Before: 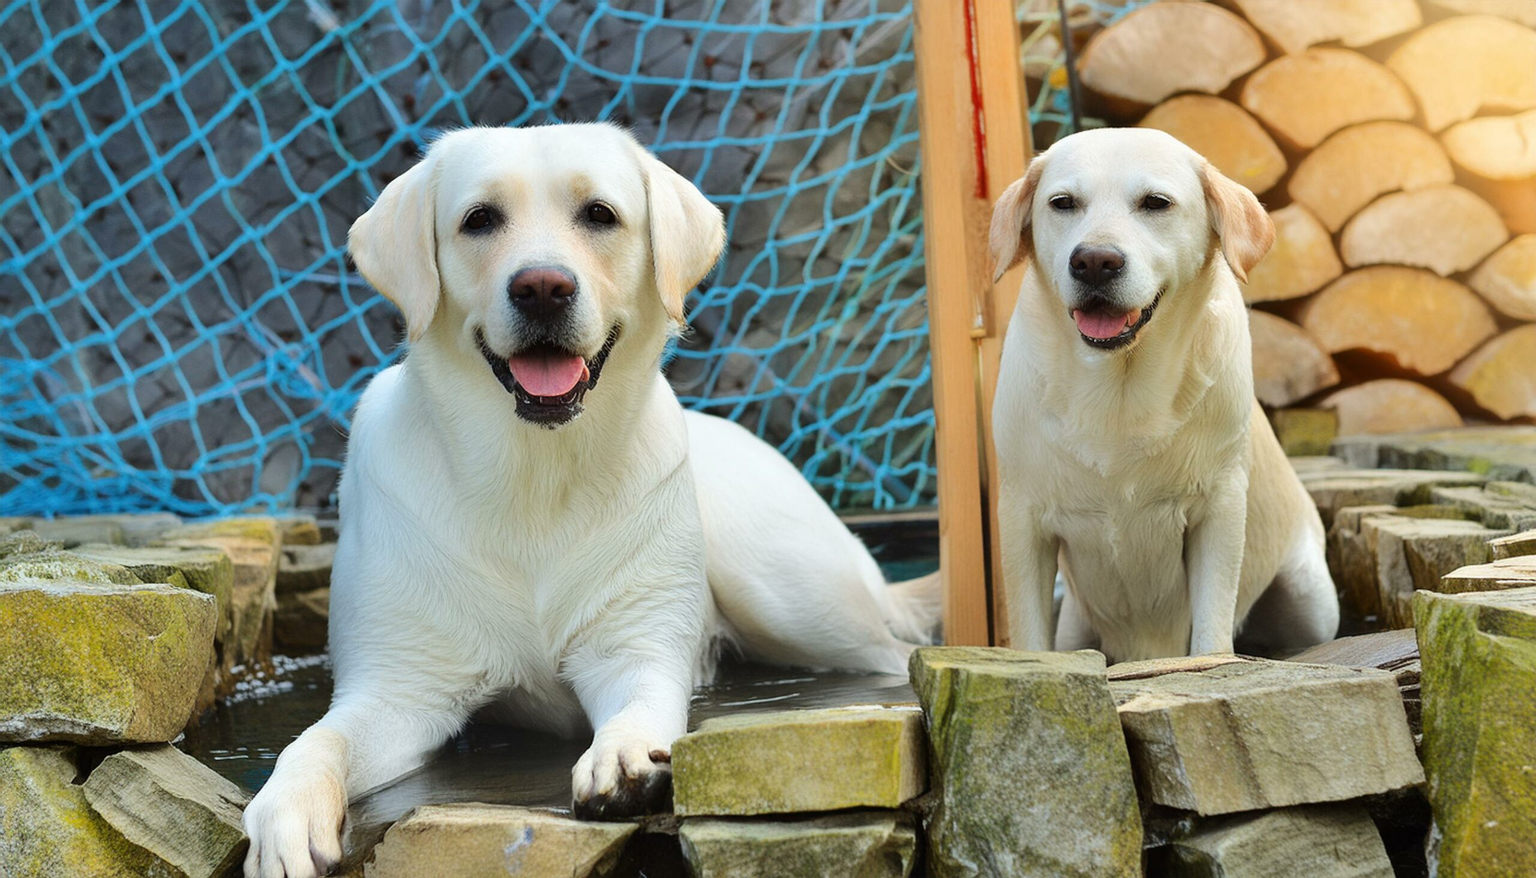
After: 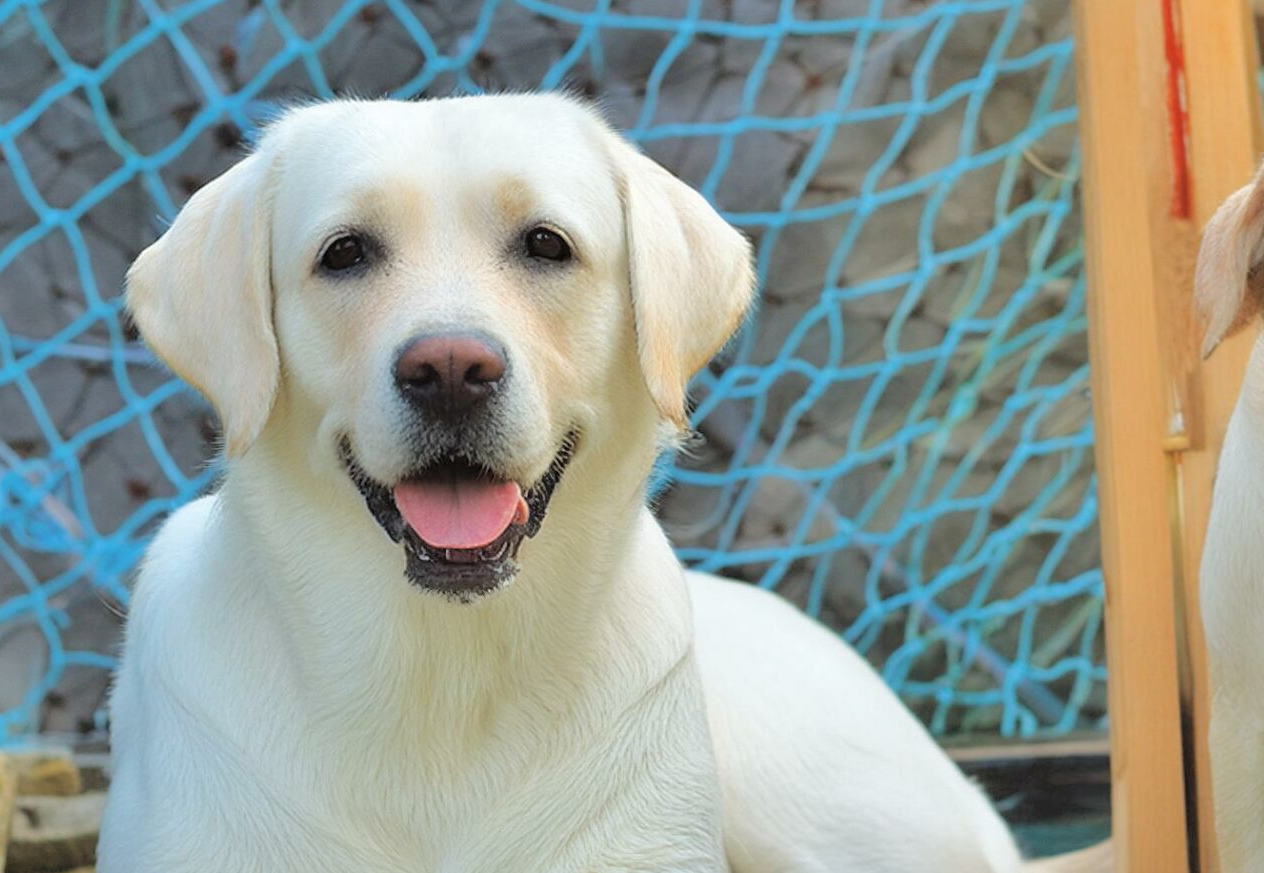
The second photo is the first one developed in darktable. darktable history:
crop: left 17.741%, top 7.719%, right 32.882%, bottom 32.572%
tone curve: curves: ch0 [(0, 0) (0.004, 0.008) (0.077, 0.156) (0.169, 0.29) (0.774, 0.774) (1, 1)], color space Lab, independent channels, preserve colors none
